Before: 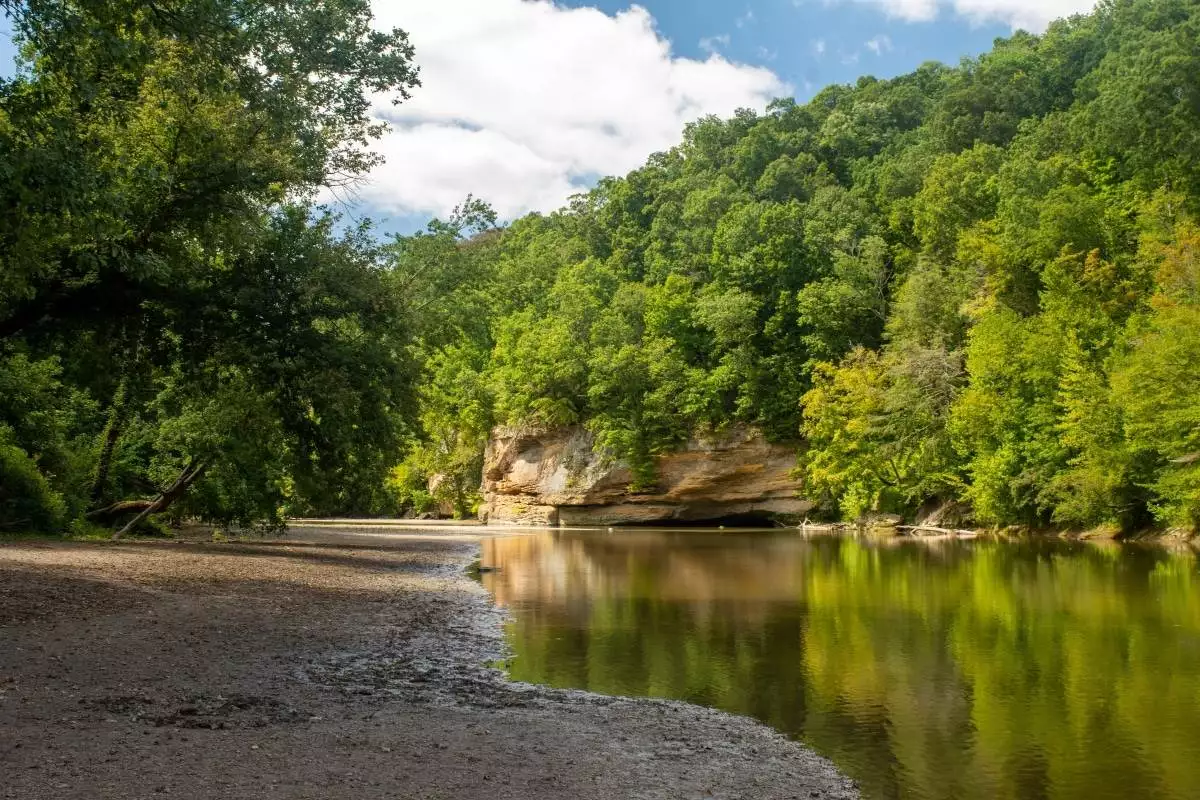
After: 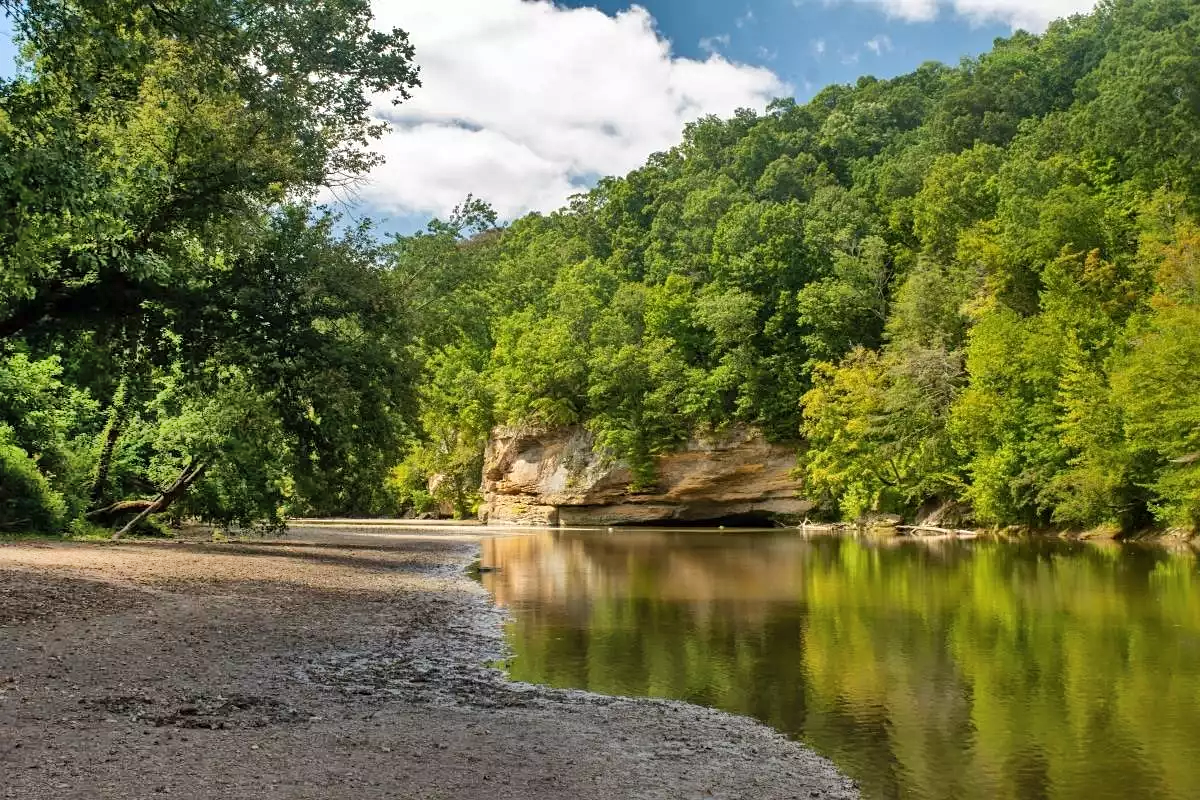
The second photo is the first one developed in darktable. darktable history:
shadows and highlights: shadows 74.38, highlights -60.87, soften with gaussian
sharpen: amount 0.202
